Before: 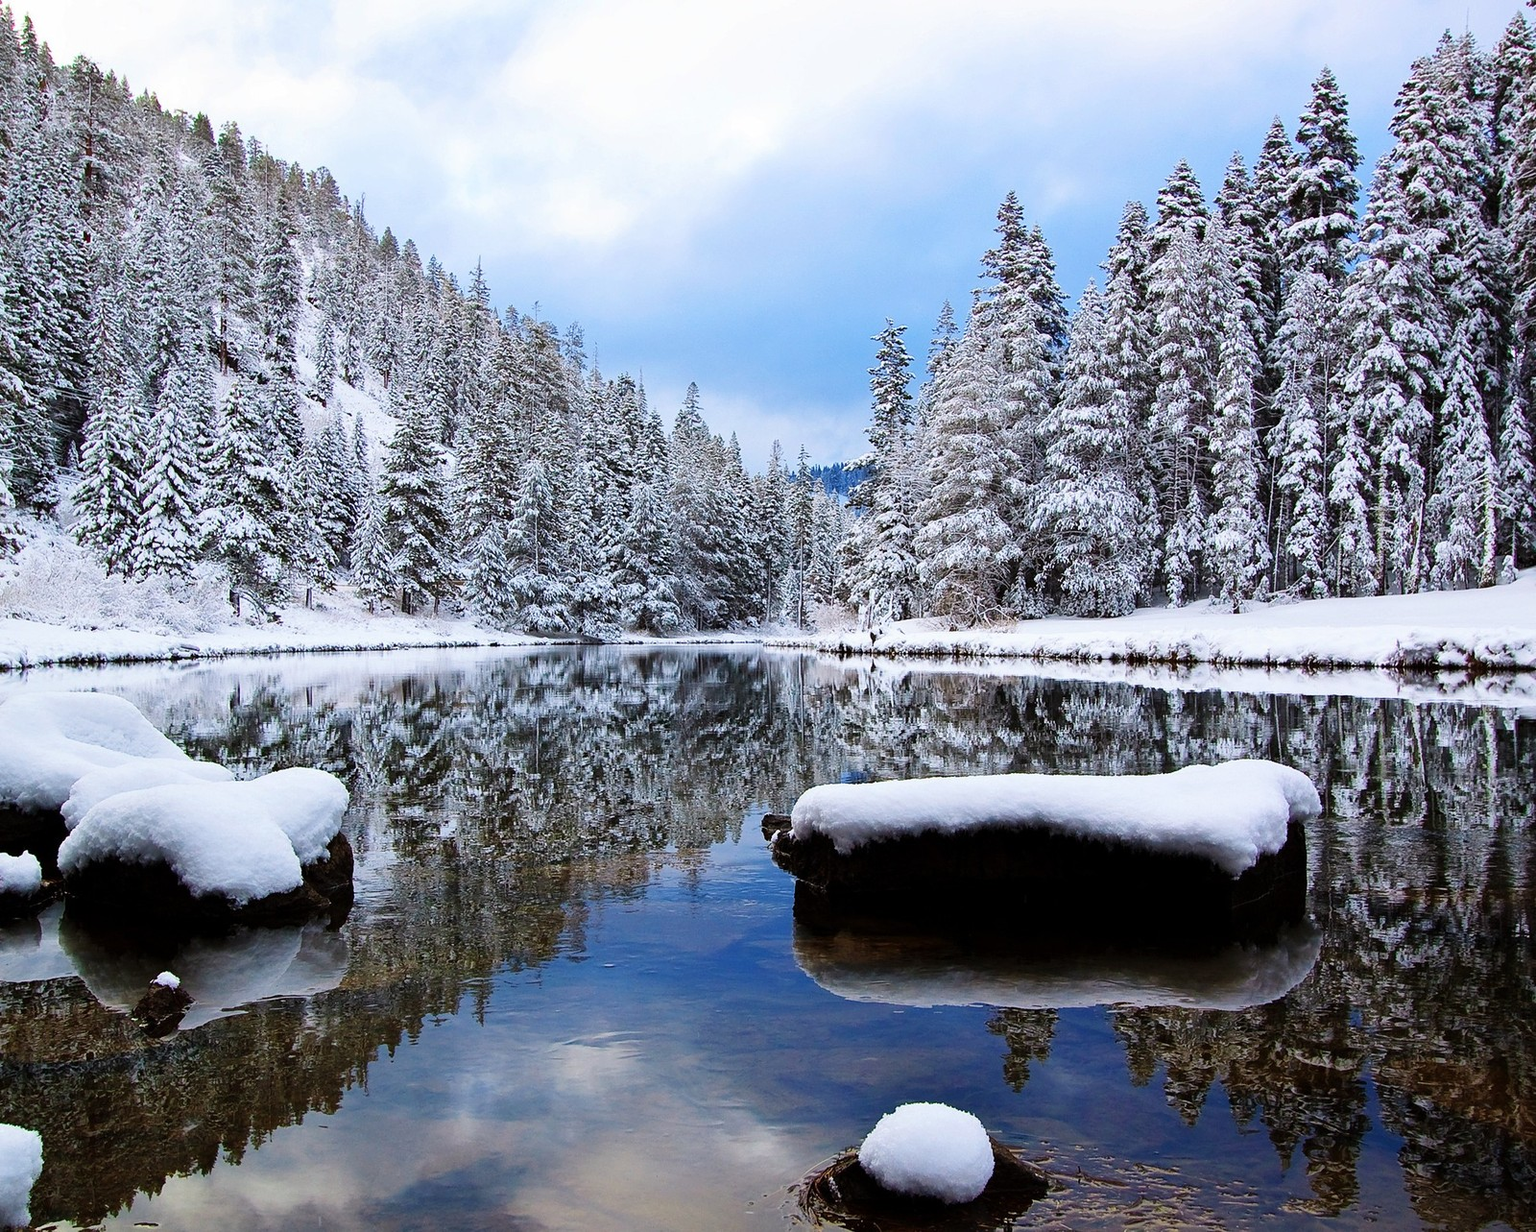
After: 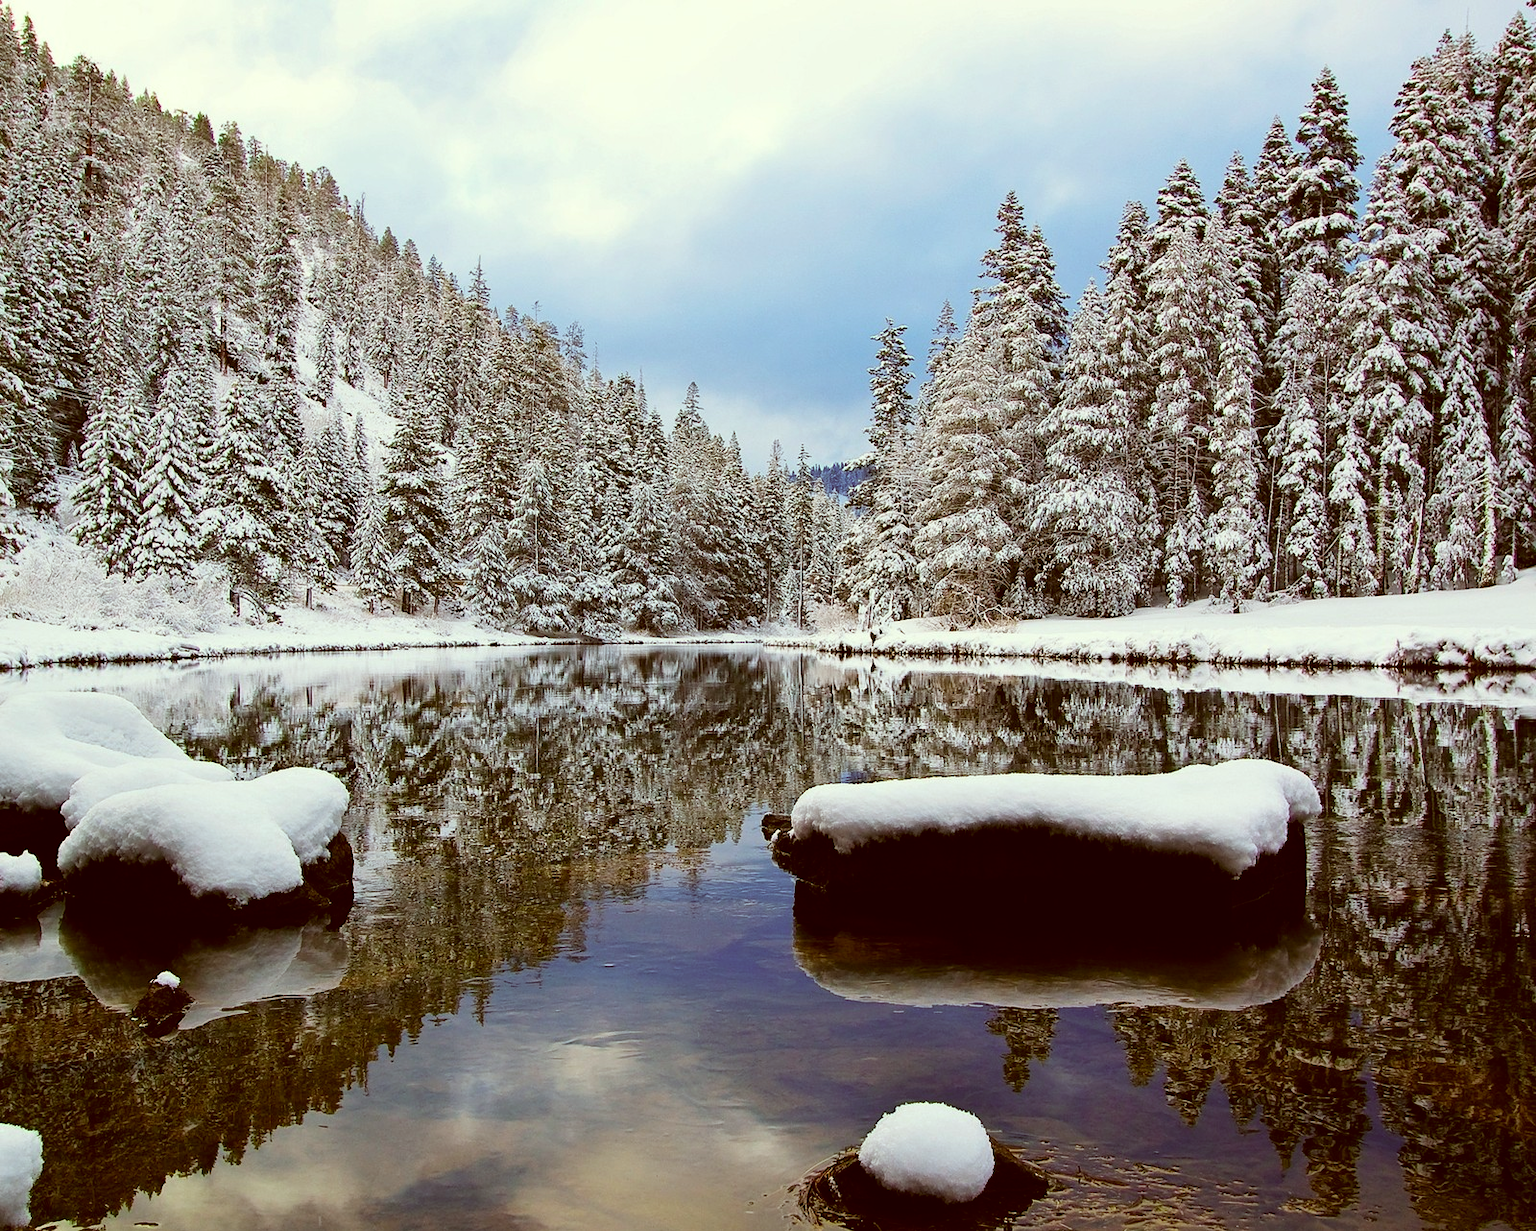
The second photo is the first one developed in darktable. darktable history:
color correction: highlights a* -5.44, highlights b* 9.8, shadows a* 9.63, shadows b* 24.34
